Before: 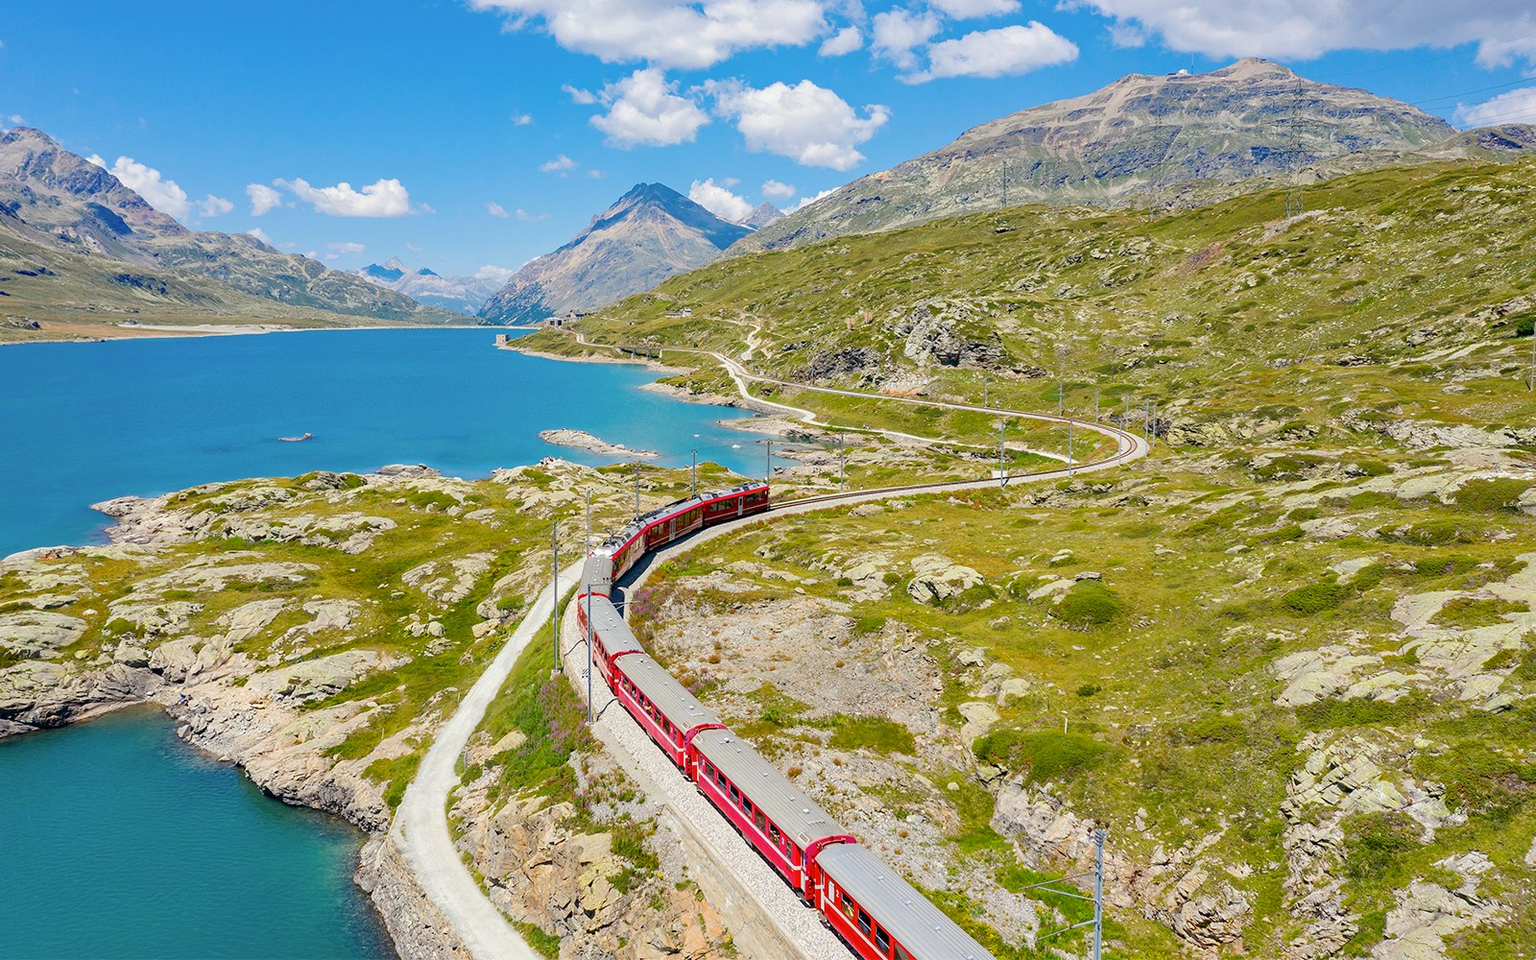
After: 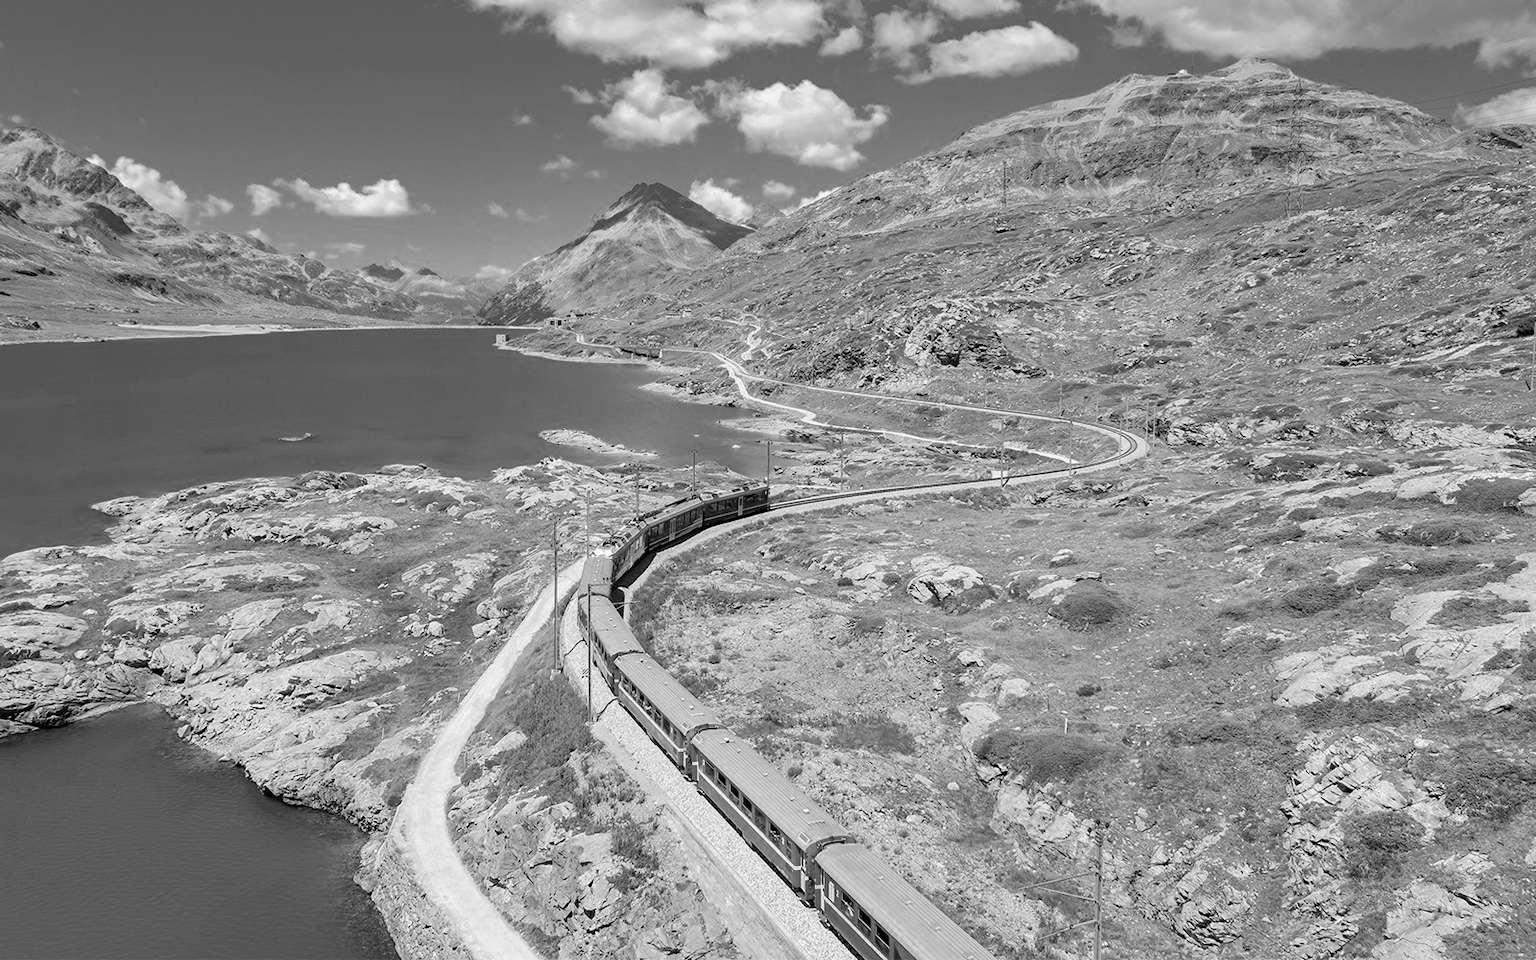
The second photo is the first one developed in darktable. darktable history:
color zones: curves: ch0 [(0.002, 0.593) (0.143, 0.417) (0.285, 0.541) (0.455, 0.289) (0.608, 0.327) (0.727, 0.283) (0.869, 0.571) (1, 0.603)]; ch1 [(0, 0) (0.143, 0) (0.286, 0) (0.429, 0) (0.571, 0) (0.714, 0) (0.857, 0)]
